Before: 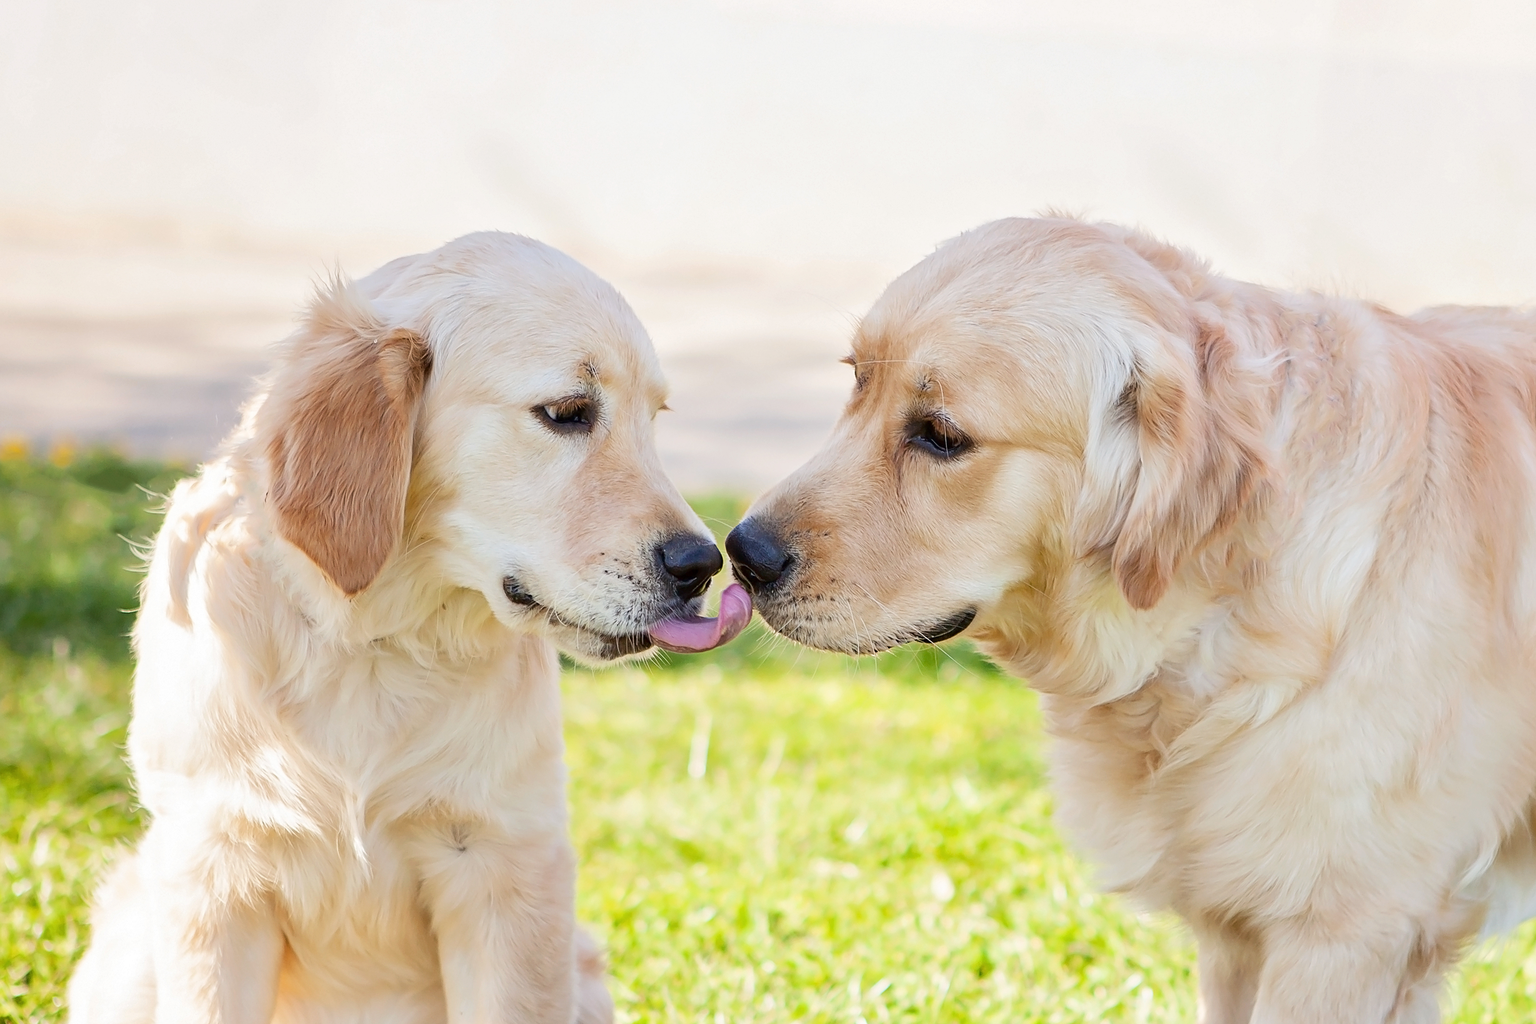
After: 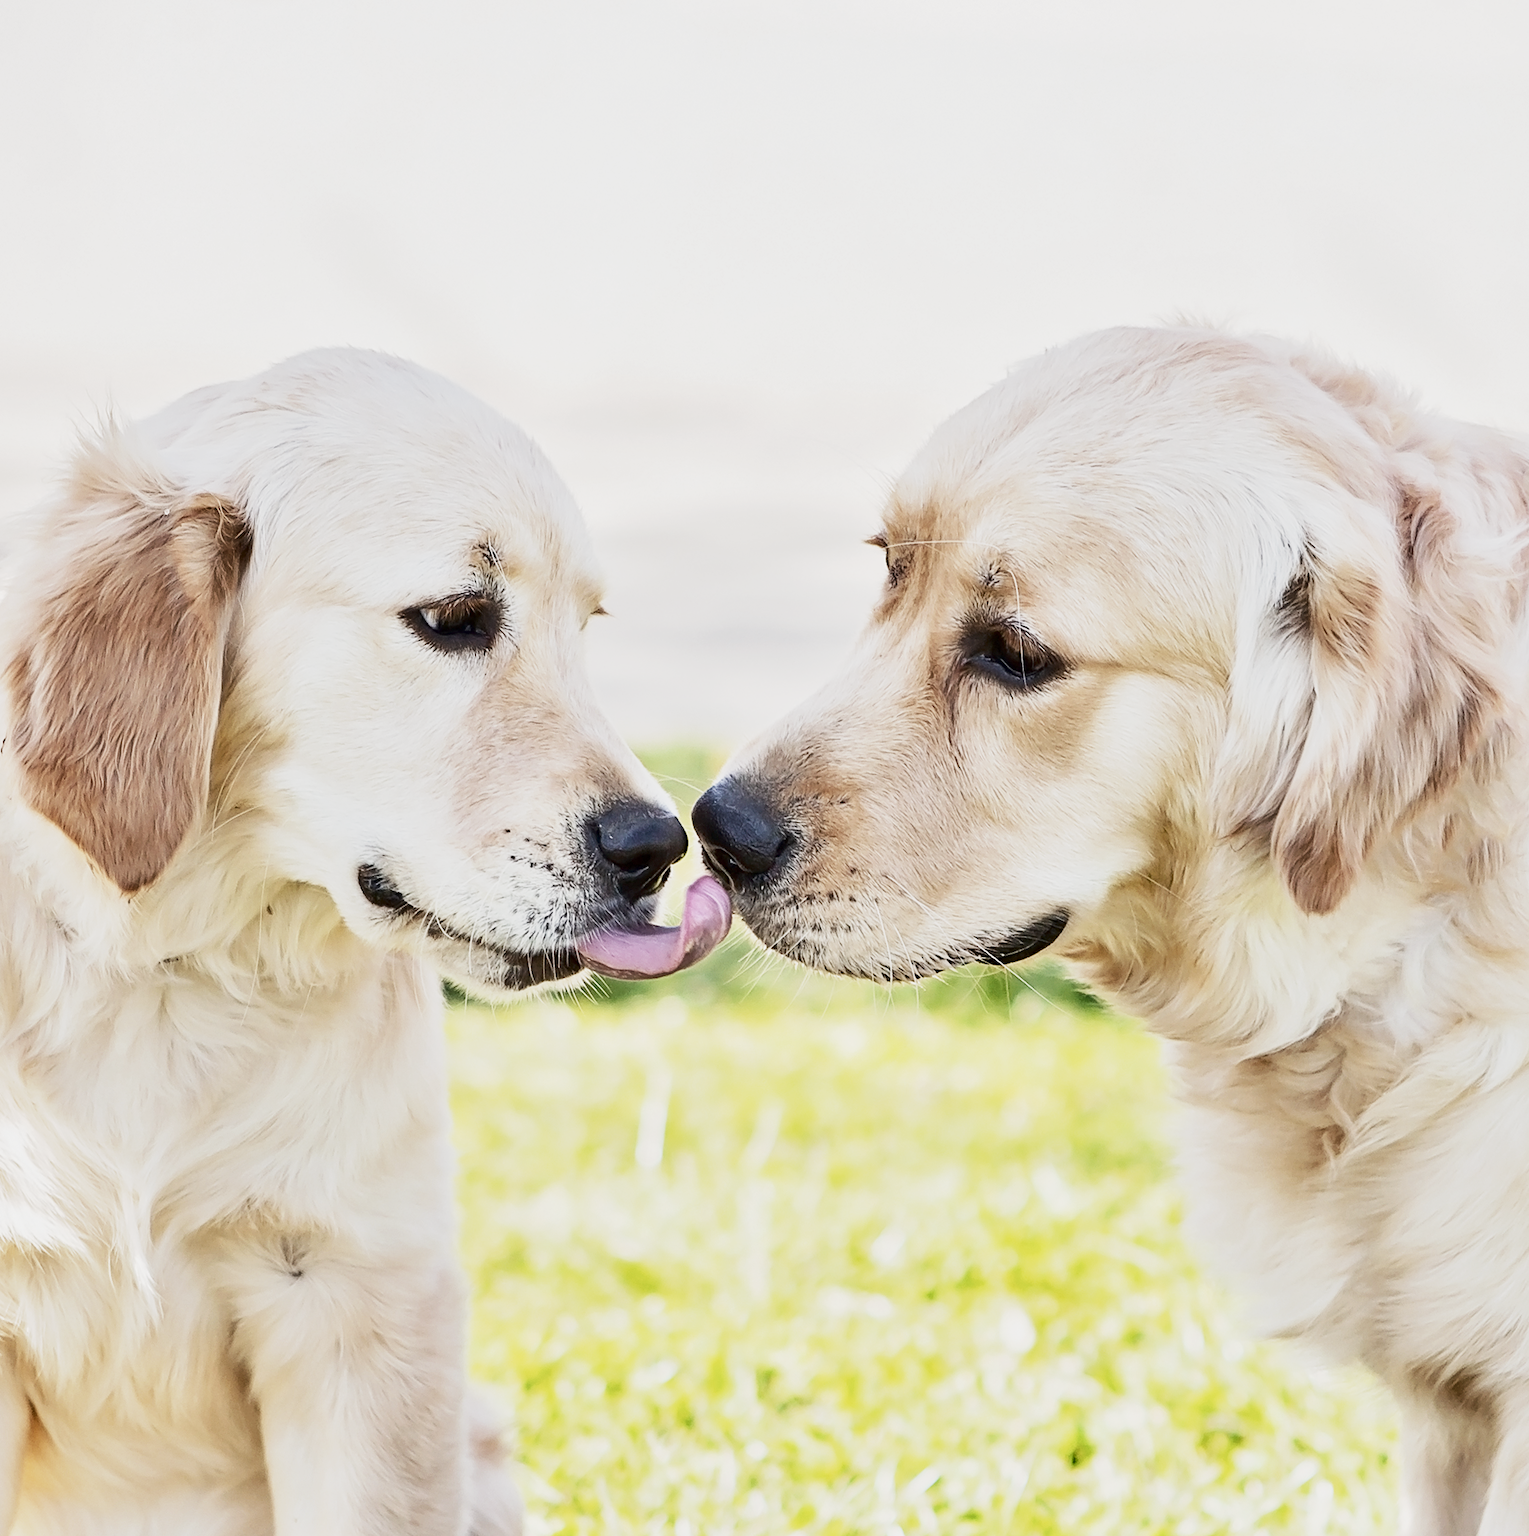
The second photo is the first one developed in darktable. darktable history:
base curve: curves: ch0 [(0, 0) (0.088, 0.125) (0.176, 0.251) (0.354, 0.501) (0.613, 0.749) (1, 0.877)], preserve colors none
contrast brightness saturation: contrast 0.105, saturation -0.354
shadows and highlights: low approximation 0.01, soften with gaussian
exposure: exposure 0.216 EV, compensate highlight preservation false
crop: left 17.239%, right 16.388%
